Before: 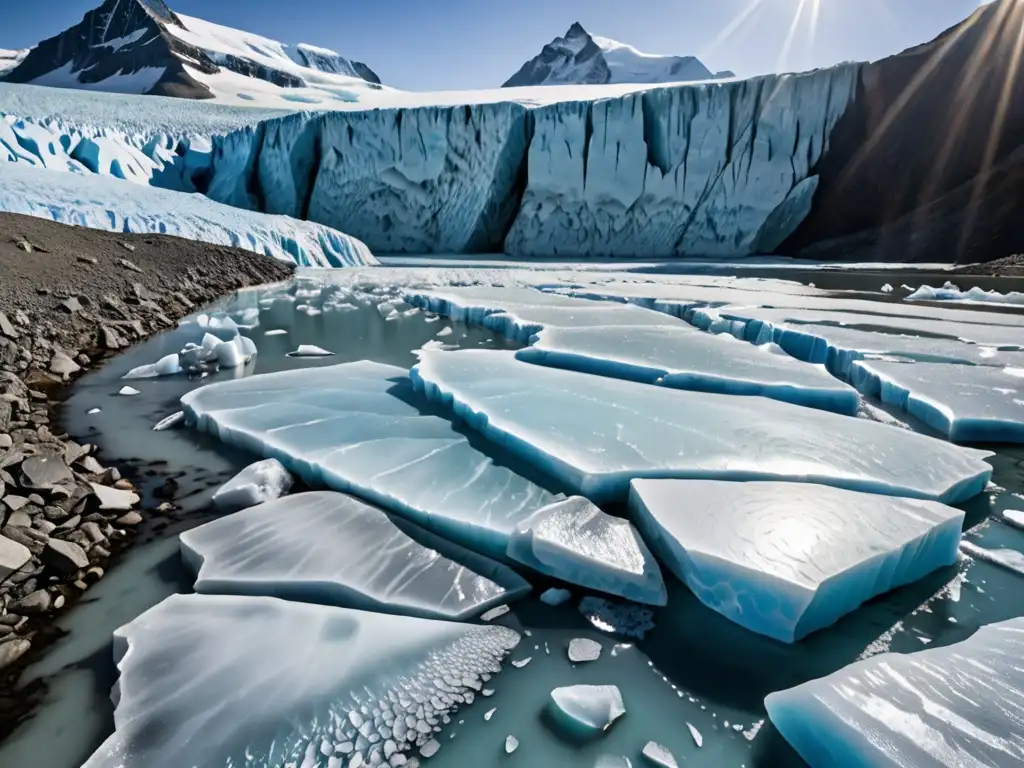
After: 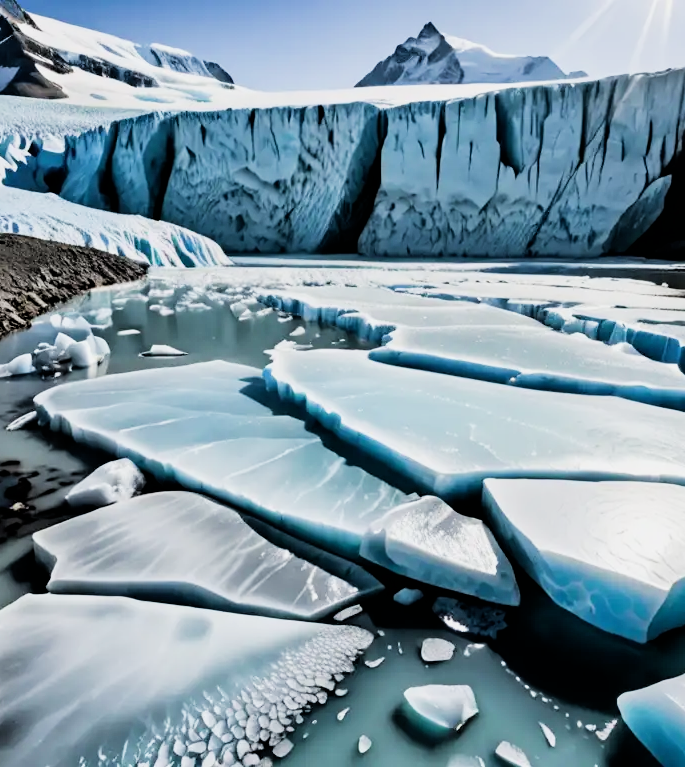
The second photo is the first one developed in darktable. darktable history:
filmic rgb: black relative exposure -5.08 EV, white relative exposure 3.99 EV, hardness 2.9, contrast 1.301, highlights saturation mix -28.85%
exposure: black level correction 0.001, exposure 0.498 EV, compensate exposure bias true, compensate highlight preservation false
crop and rotate: left 14.44%, right 18.624%
color zones: mix 29.95%
